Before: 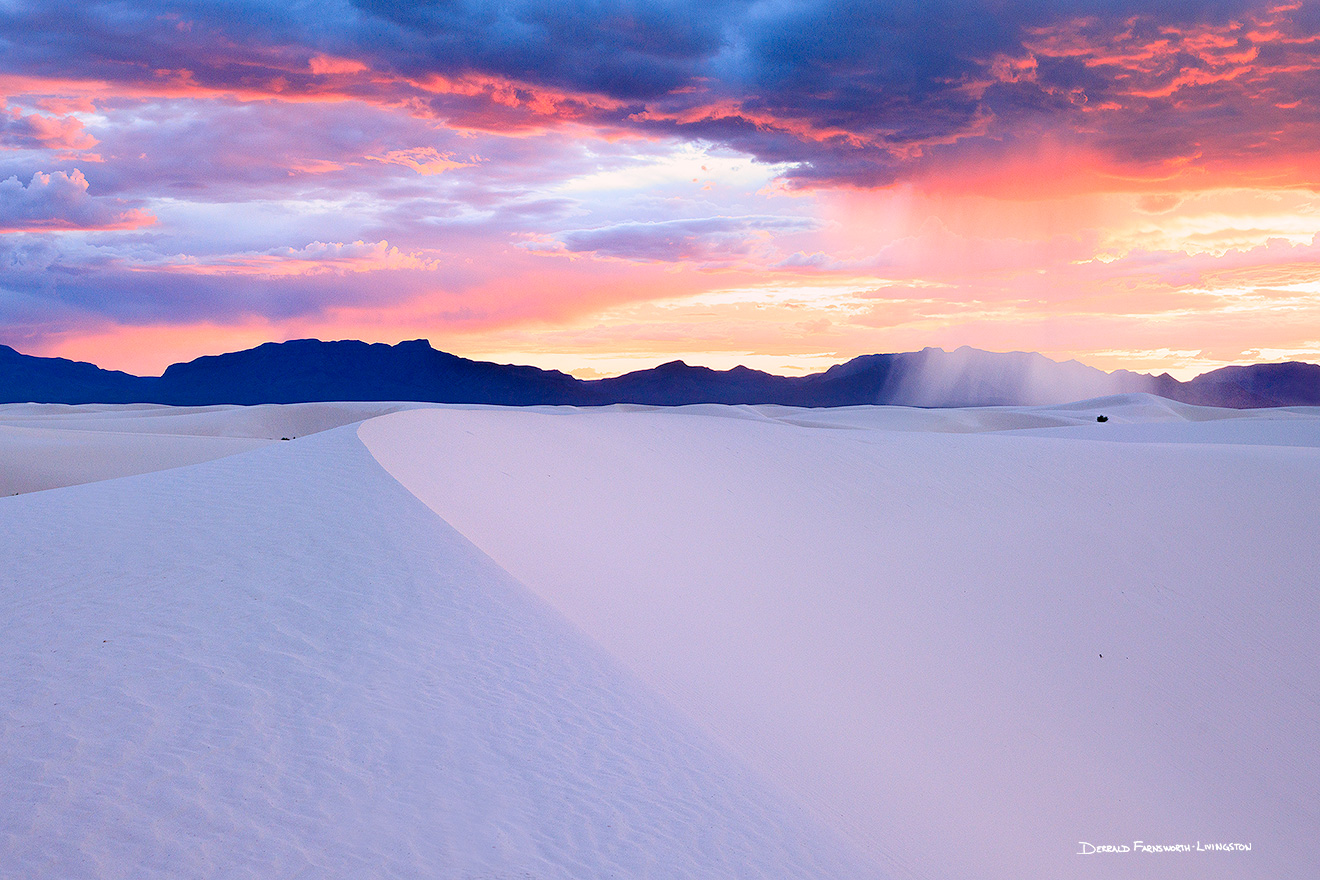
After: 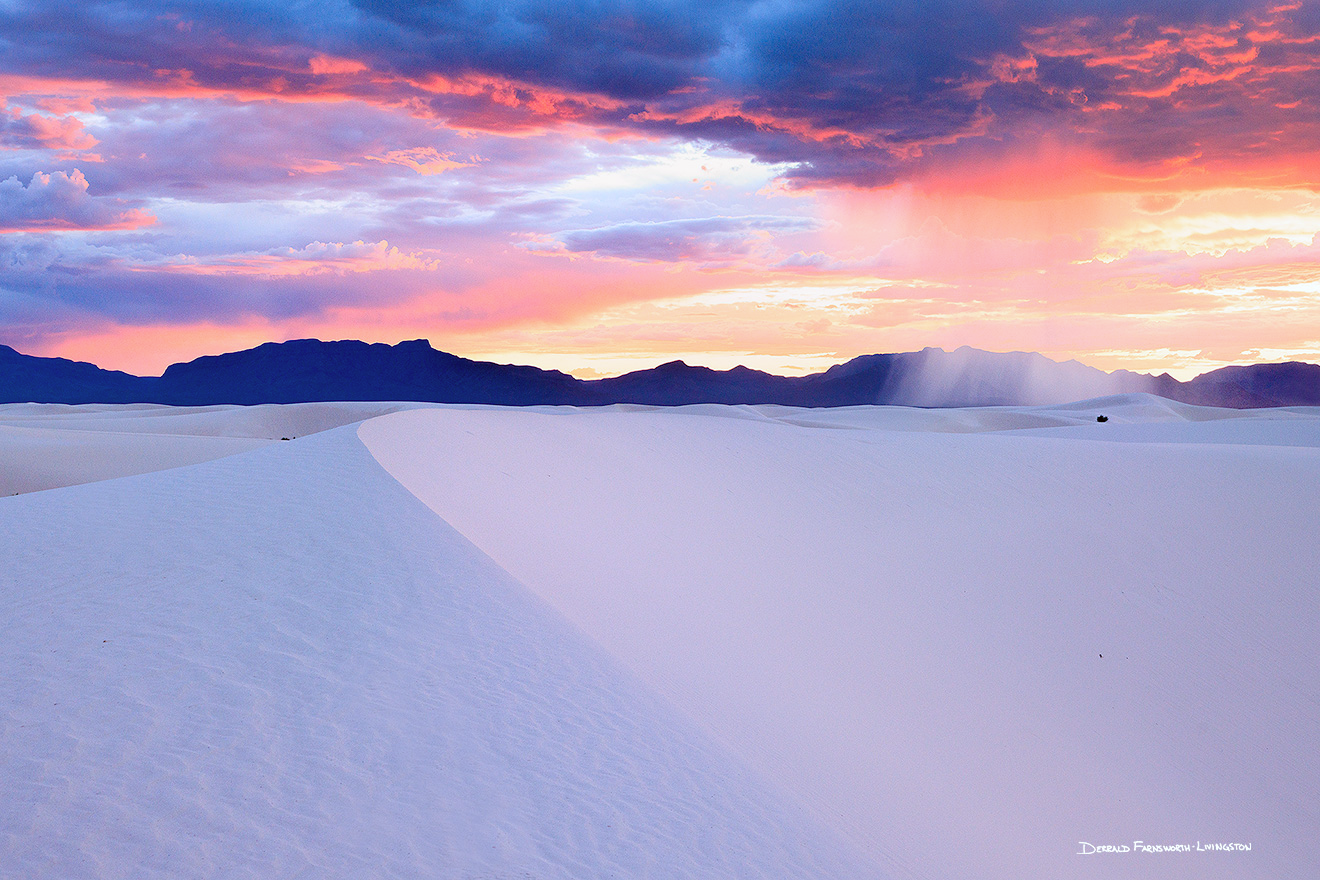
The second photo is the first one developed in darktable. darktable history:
color correction: highlights a* -2.72, highlights b* -2.52, shadows a* 2.15, shadows b* 2.67
